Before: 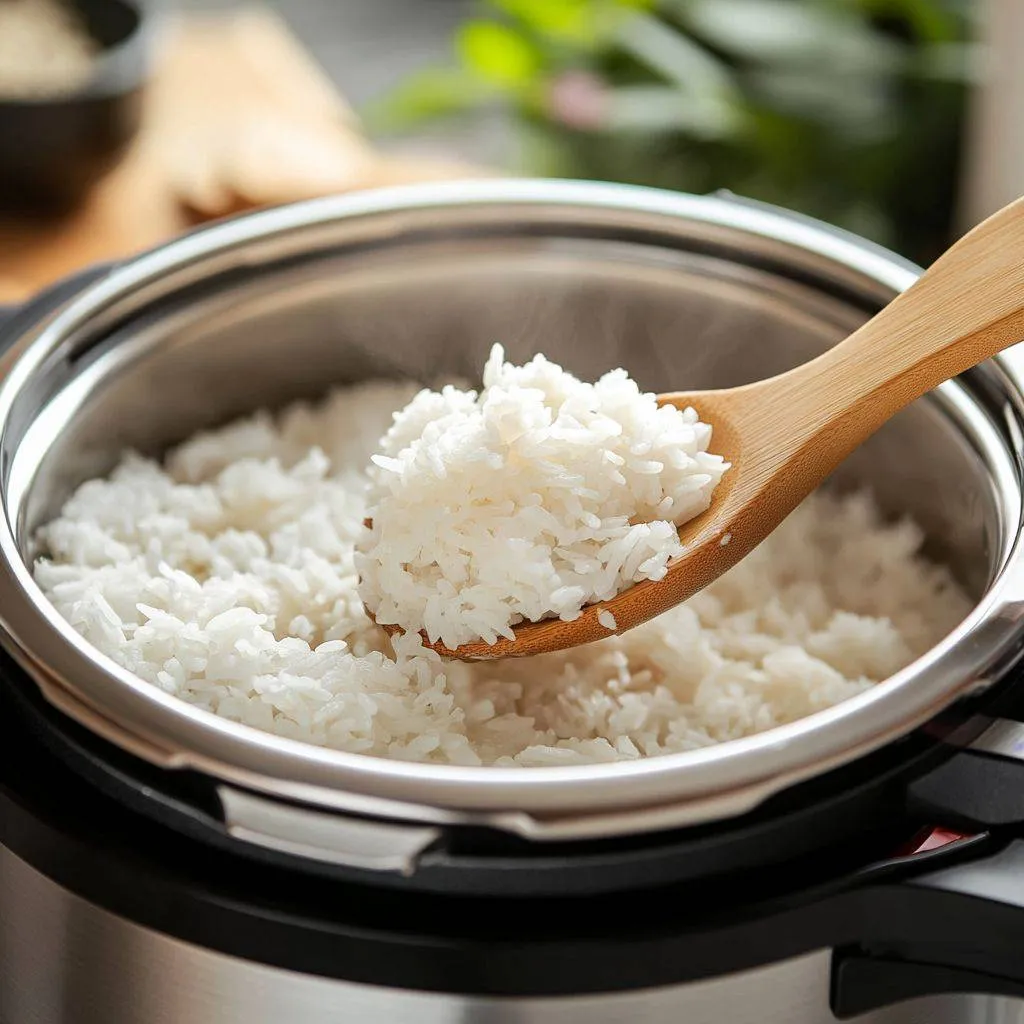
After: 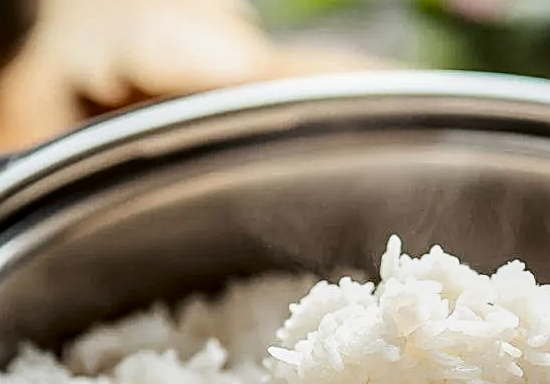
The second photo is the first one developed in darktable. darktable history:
sharpen: on, module defaults
crop: left 10.078%, top 10.595%, right 36.199%, bottom 51.889%
filmic rgb: black relative exposure -8.08 EV, white relative exposure 3.01 EV, hardness 5.38, contrast 1.255, contrast in shadows safe
local contrast: on, module defaults
tone curve: curves: ch0 [(0, 0) (0.153, 0.06) (1, 1)], color space Lab, independent channels, preserve colors none
